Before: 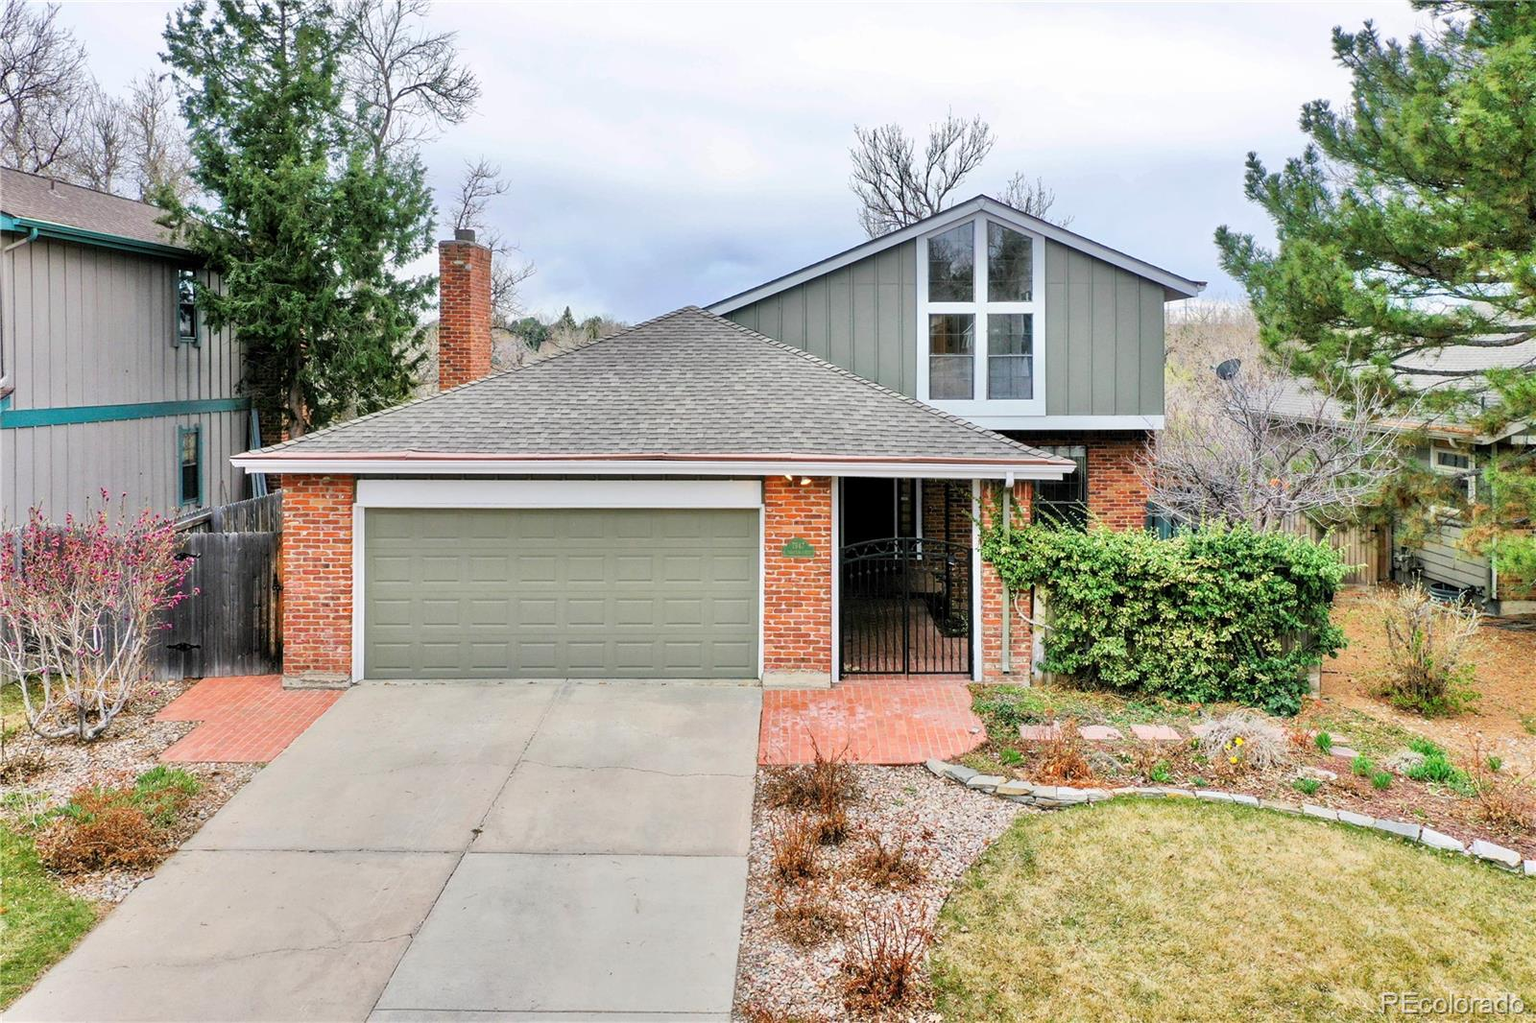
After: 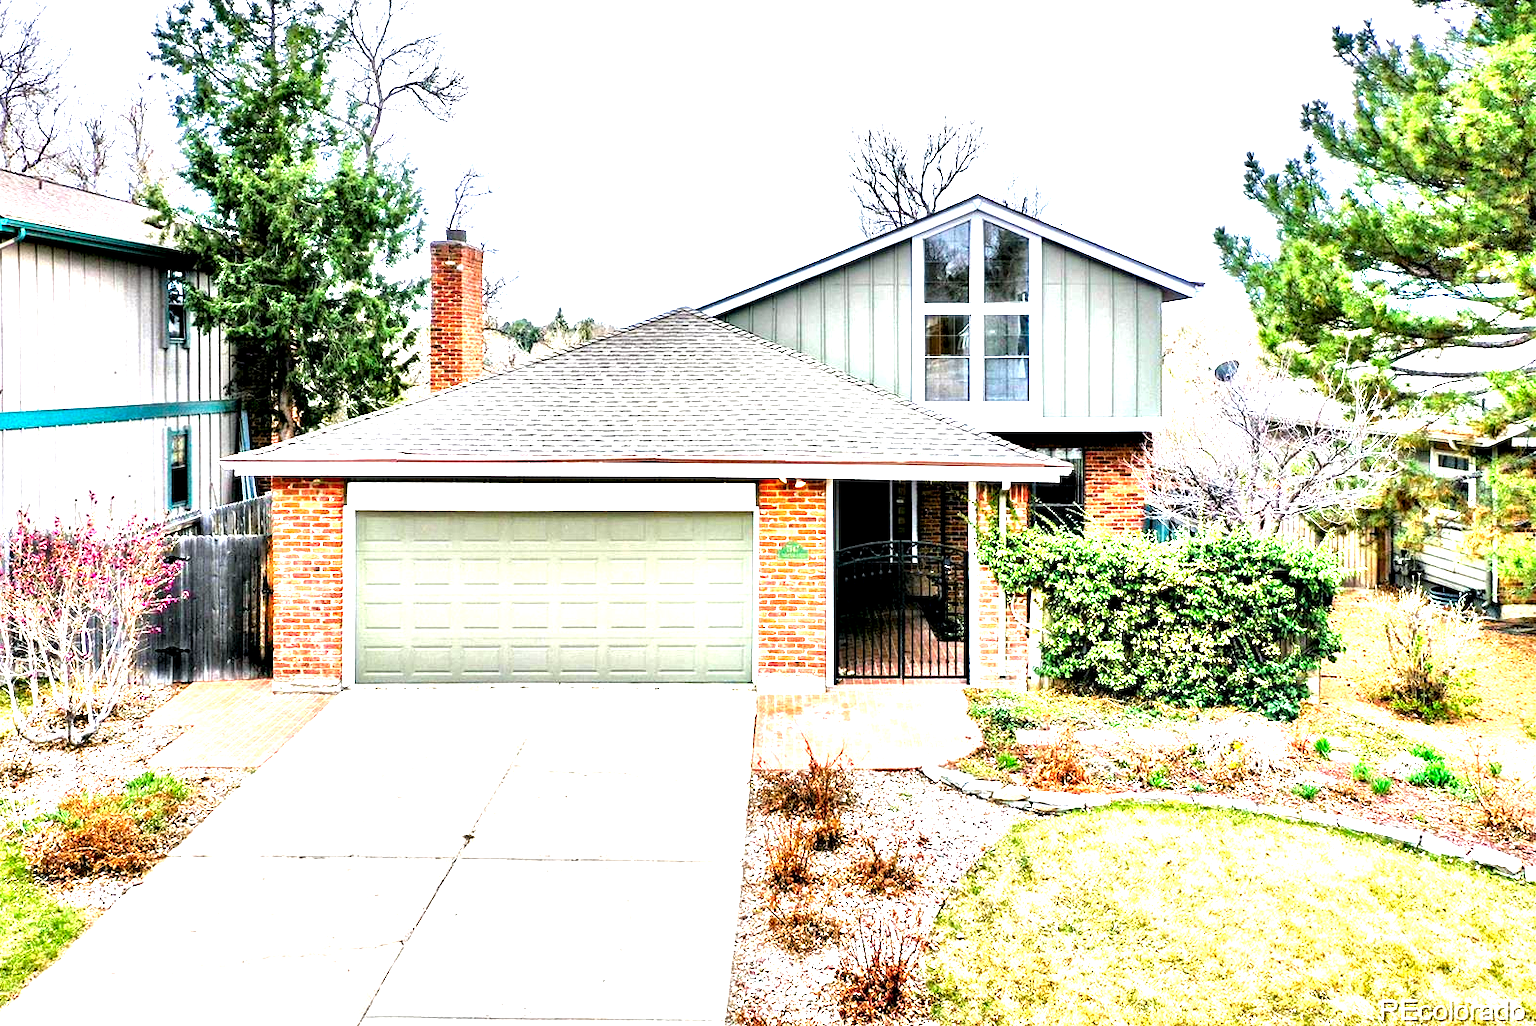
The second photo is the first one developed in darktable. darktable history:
contrast equalizer: octaves 7, y [[0.6 ×6], [0.55 ×6], [0 ×6], [0 ×6], [0 ×6]]
color balance rgb: perceptual saturation grading › global saturation 0.325%, global vibrance 20%
exposure: black level correction 0, exposure 1.366 EV, compensate exposure bias true, compensate highlight preservation false
crop and rotate: left 0.822%, top 0.229%, bottom 0.293%
local contrast: mode bilateral grid, contrast 21, coarseness 50, detail 120%, midtone range 0.2
